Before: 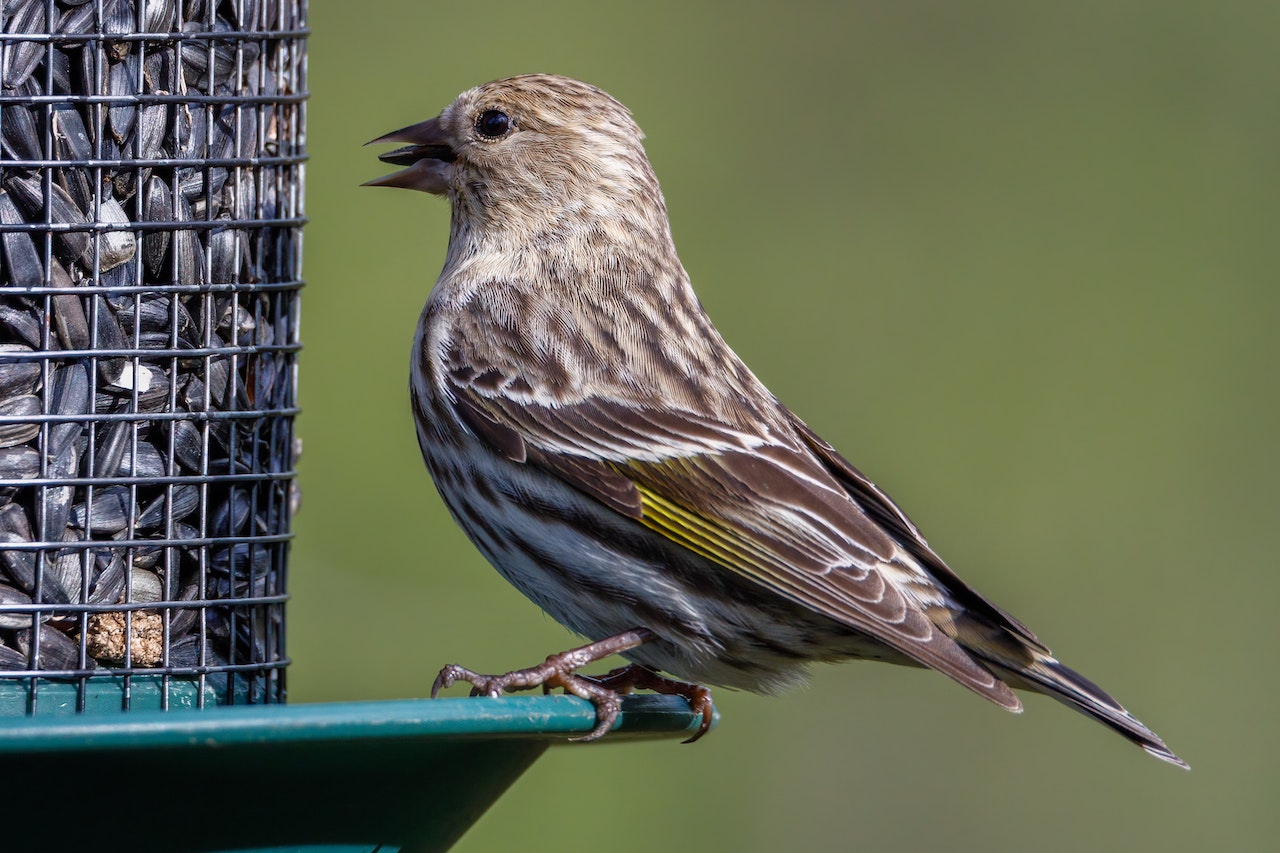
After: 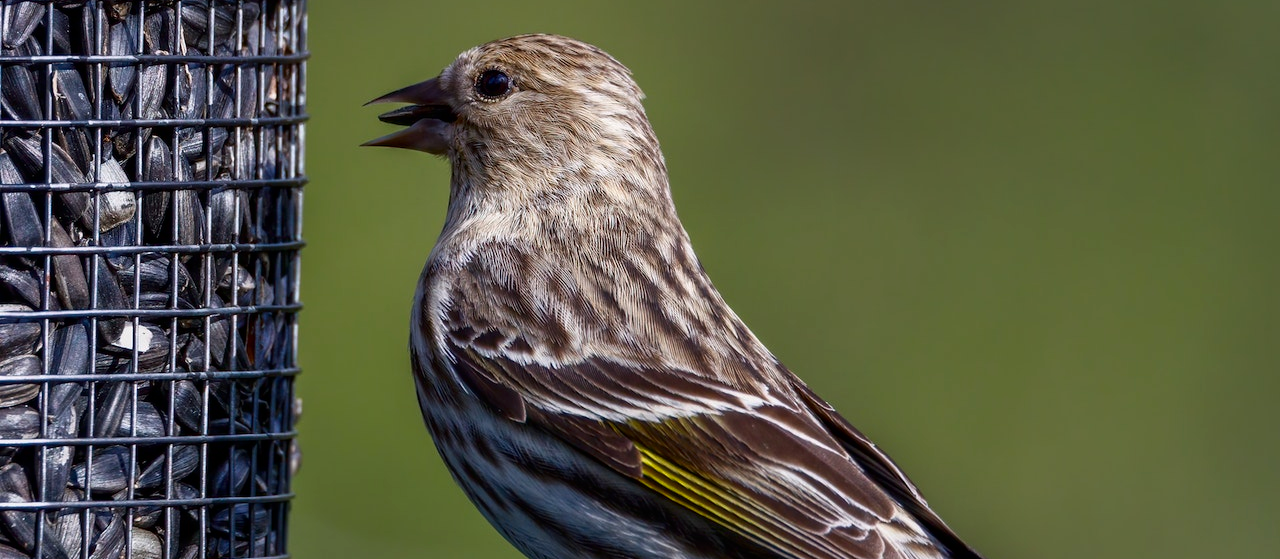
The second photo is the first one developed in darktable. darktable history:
crop and rotate: top 4.848%, bottom 29.503%
contrast brightness saturation: contrast 0.07, brightness -0.14, saturation 0.11
